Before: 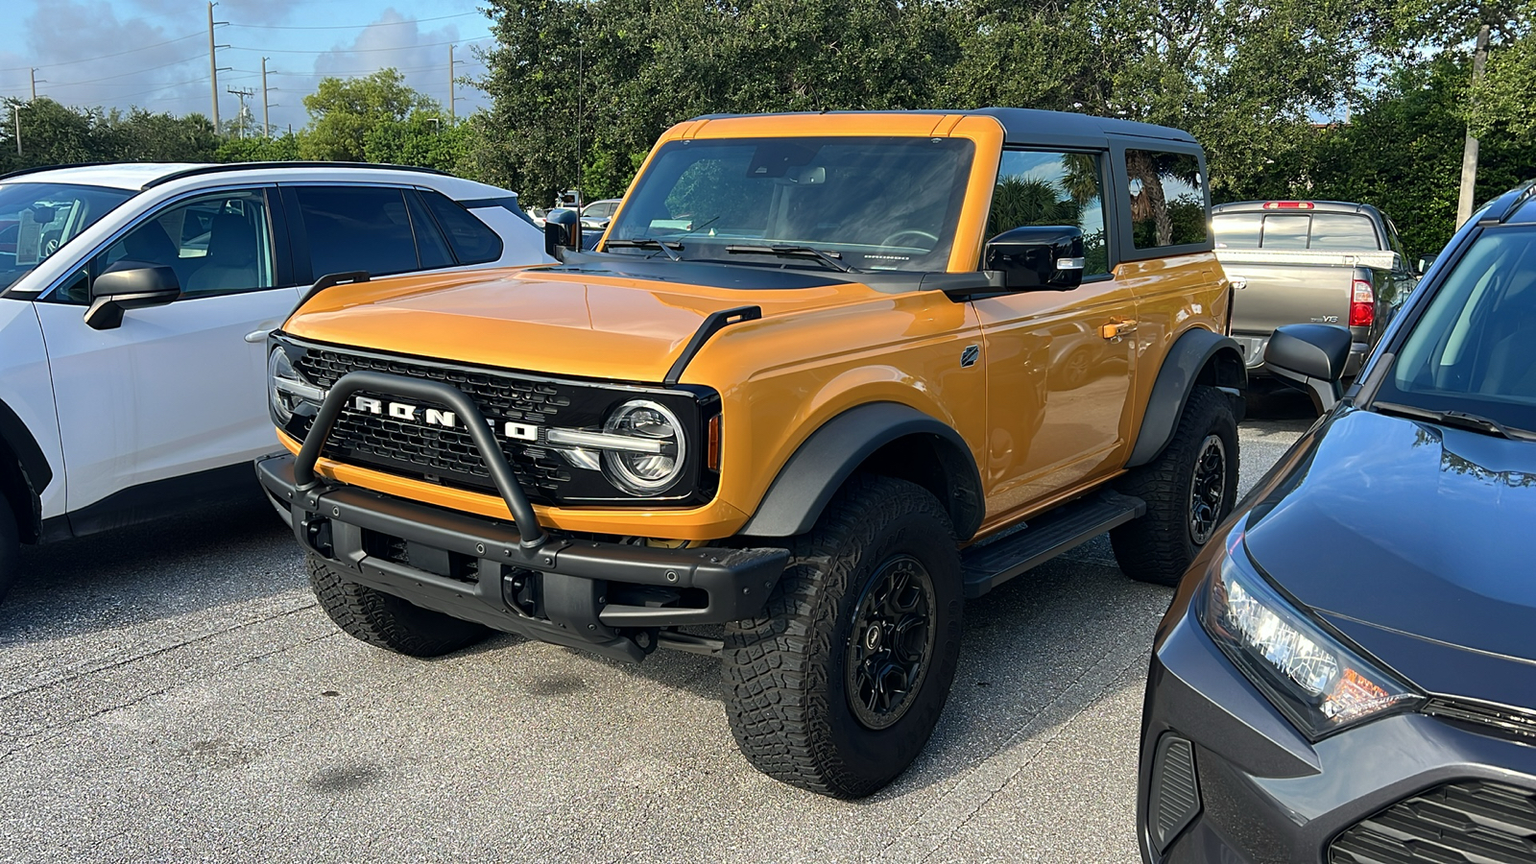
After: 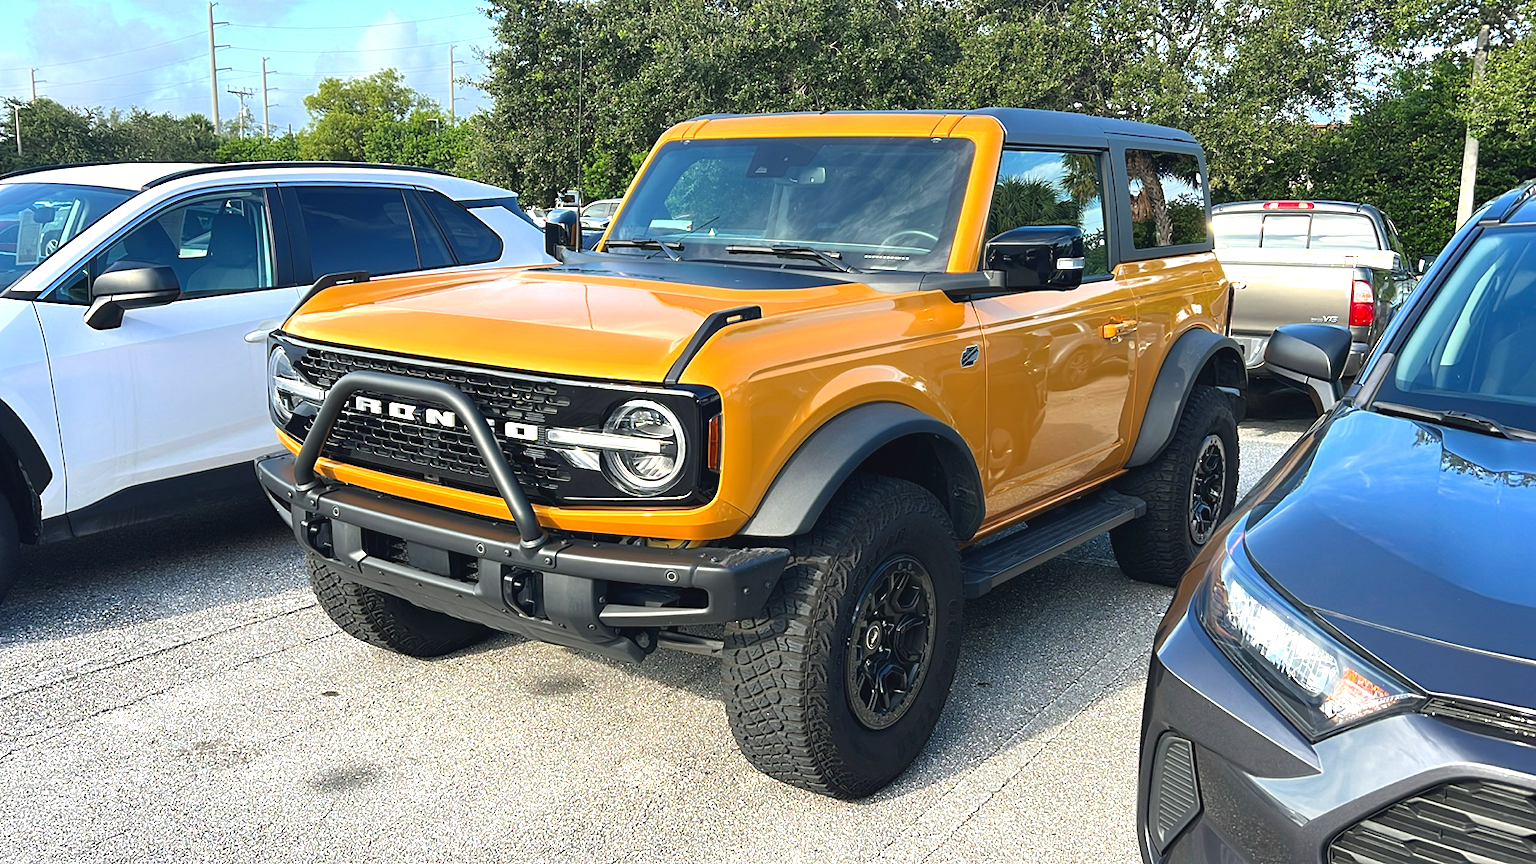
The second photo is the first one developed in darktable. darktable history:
color zones: curves: ch0 [(0, 0.425) (0.143, 0.422) (0.286, 0.42) (0.429, 0.419) (0.571, 0.419) (0.714, 0.42) (0.857, 0.422) (1, 0.425)]
exposure: black level correction -0.002, exposure 1.113 EV, compensate highlight preservation false
